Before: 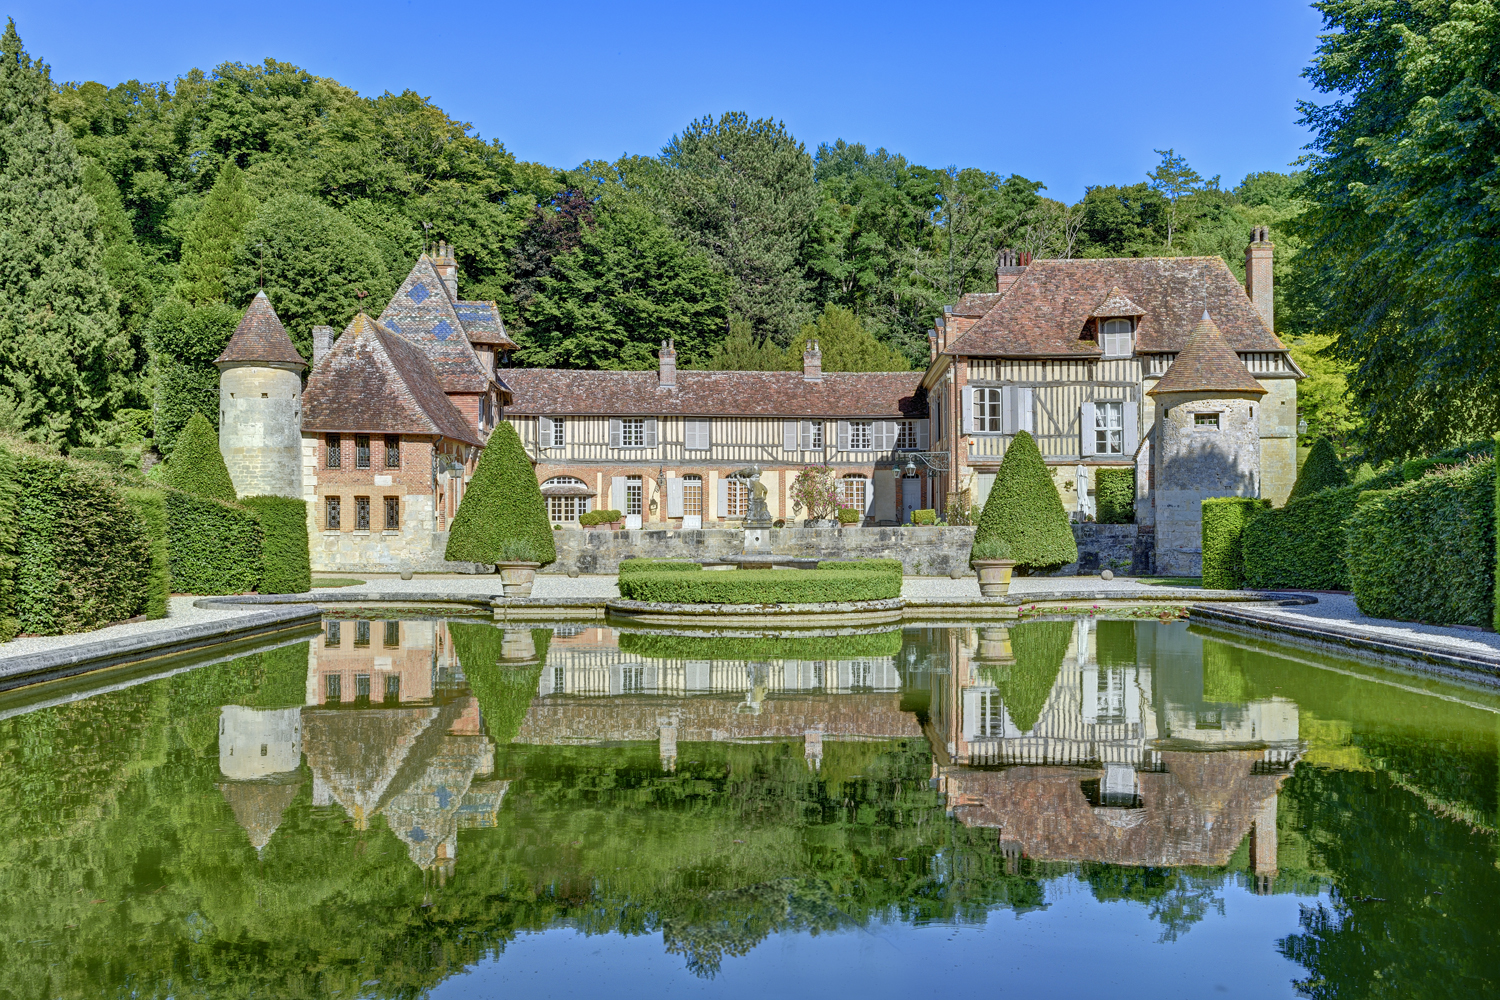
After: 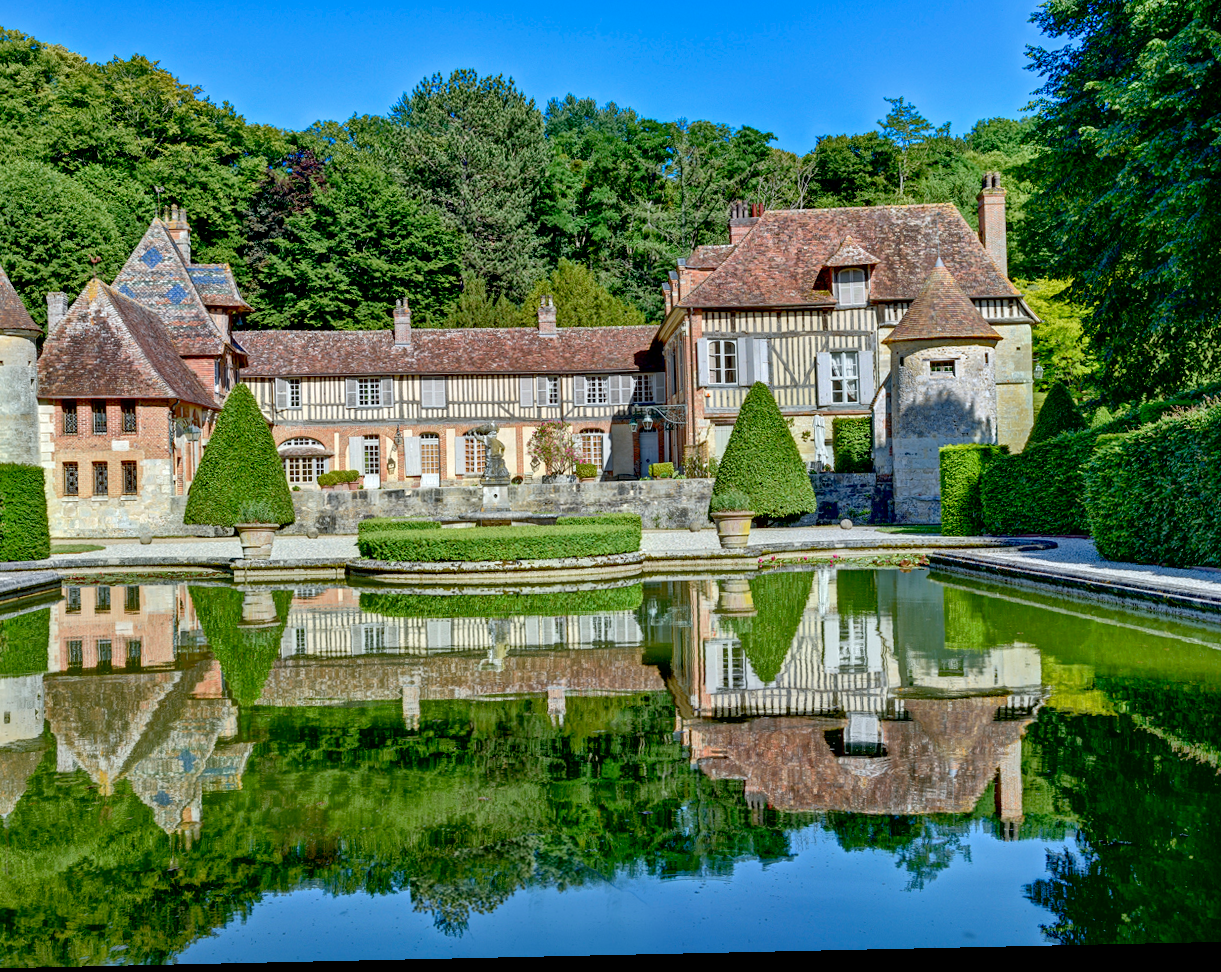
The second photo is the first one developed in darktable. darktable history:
crop and rotate: left 17.959%, top 5.771%, right 1.742%
exposure: black level correction 0.016, exposure -0.009 EV, compensate highlight preservation false
rotate and perspective: rotation -1.24°, automatic cropping off
local contrast: mode bilateral grid, contrast 30, coarseness 25, midtone range 0.2
